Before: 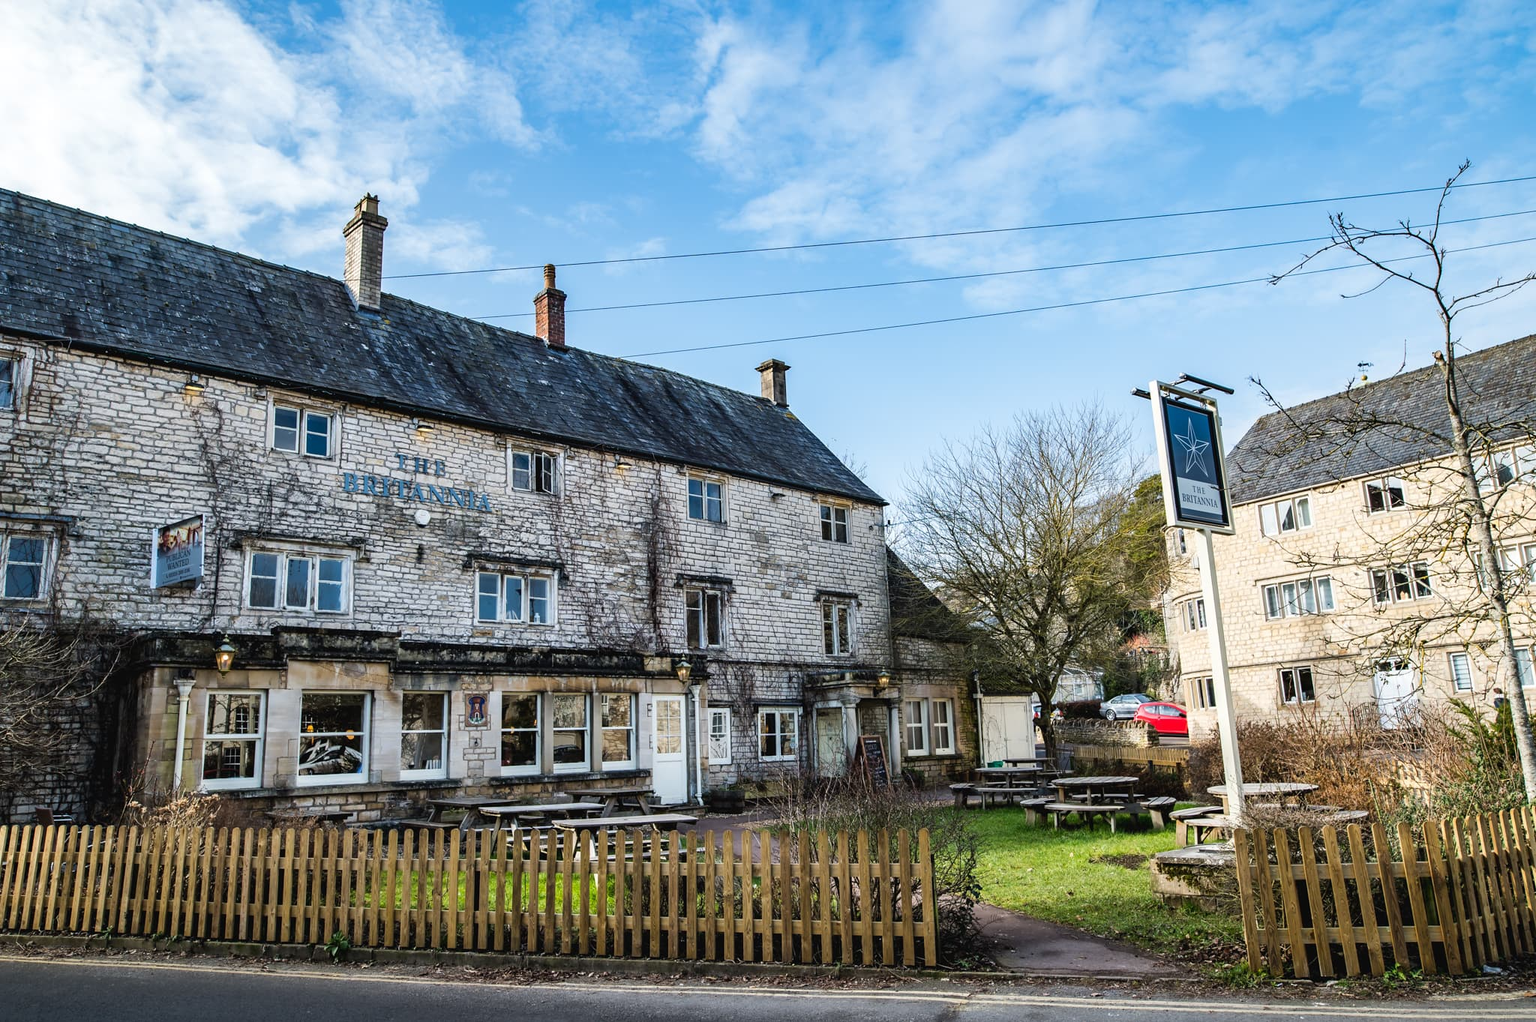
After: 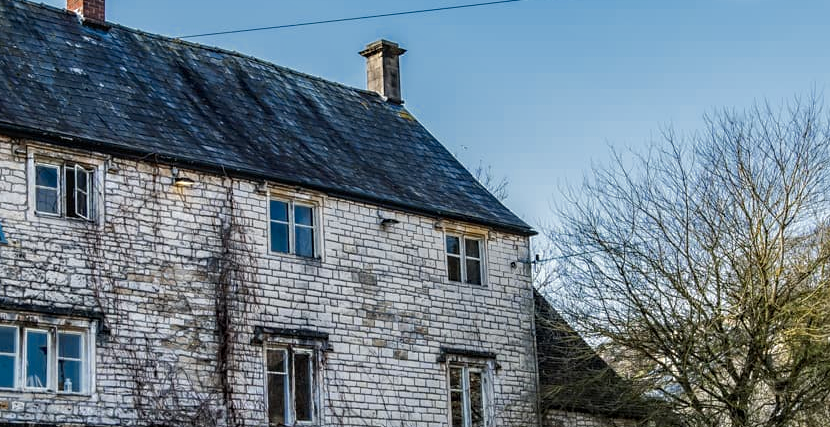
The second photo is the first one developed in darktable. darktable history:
sharpen: radius 5.36, amount 0.309, threshold 26.16
color zones: curves: ch0 [(0, 0.5) (0.125, 0.4) (0.25, 0.5) (0.375, 0.4) (0.5, 0.4) (0.625, 0.35) (0.75, 0.35) (0.875, 0.5)]; ch1 [(0, 0.35) (0.125, 0.45) (0.25, 0.35) (0.375, 0.35) (0.5, 0.35) (0.625, 0.35) (0.75, 0.45) (0.875, 0.35)]; ch2 [(0, 0.6) (0.125, 0.5) (0.25, 0.5) (0.375, 0.6) (0.5, 0.6) (0.625, 0.5) (0.75, 0.5) (0.875, 0.5)]
local contrast: on, module defaults
contrast brightness saturation: brightness -0.02, saturation 0.357
crop: left 31.655%, top 32.263%, right 27.772%, bottom 36.354%
